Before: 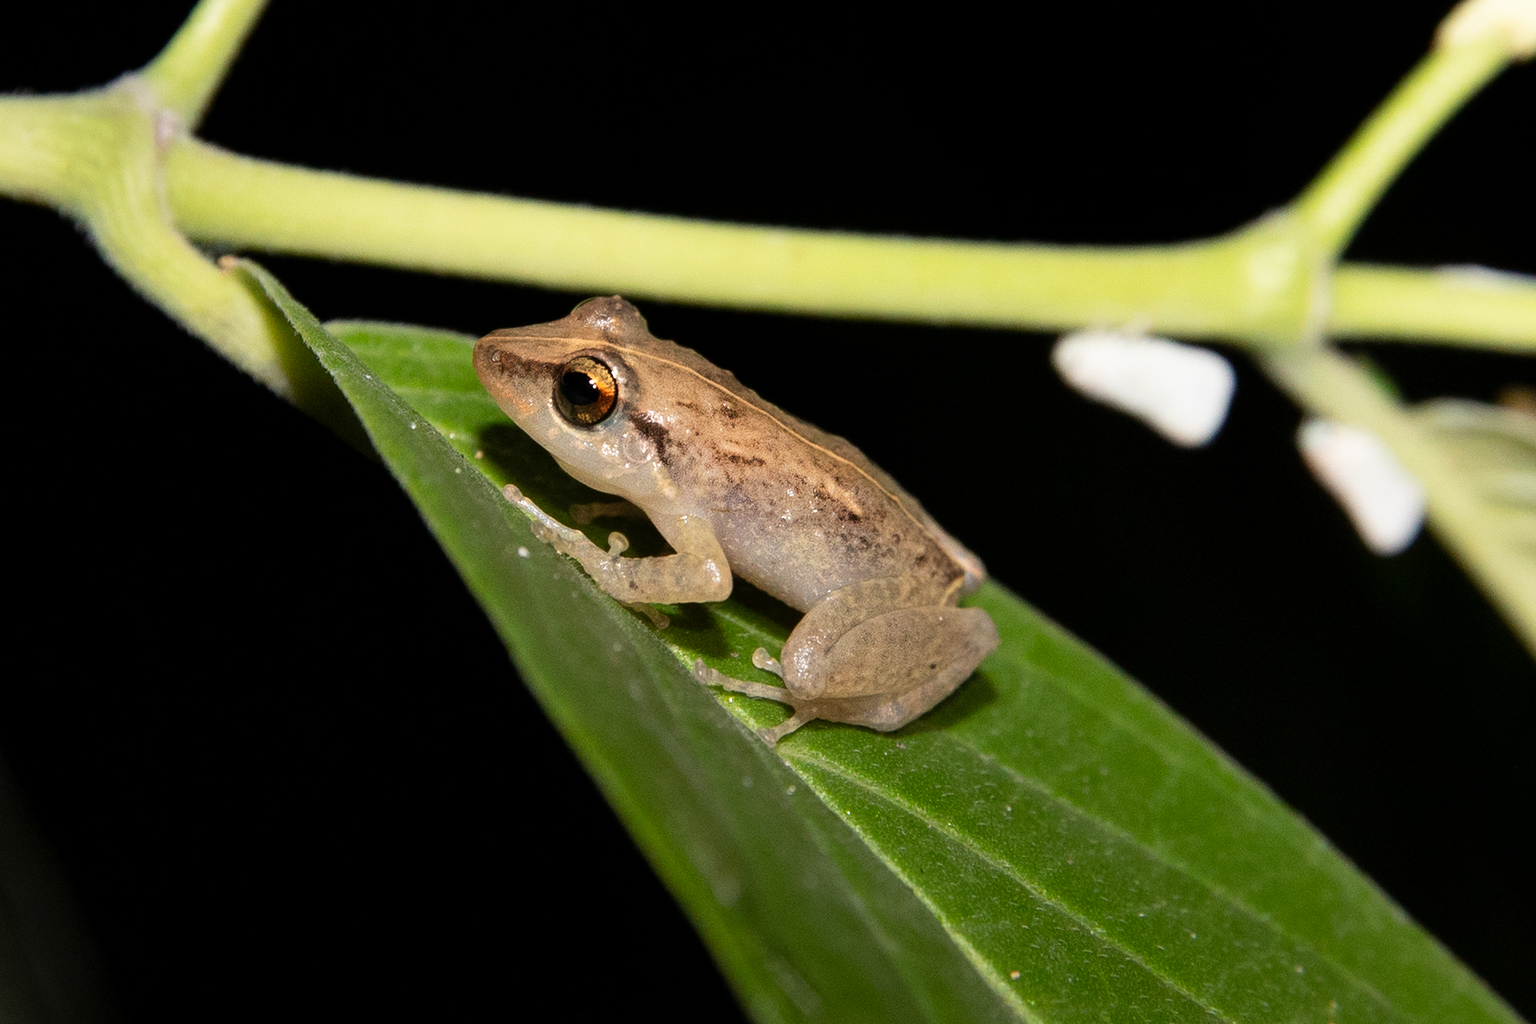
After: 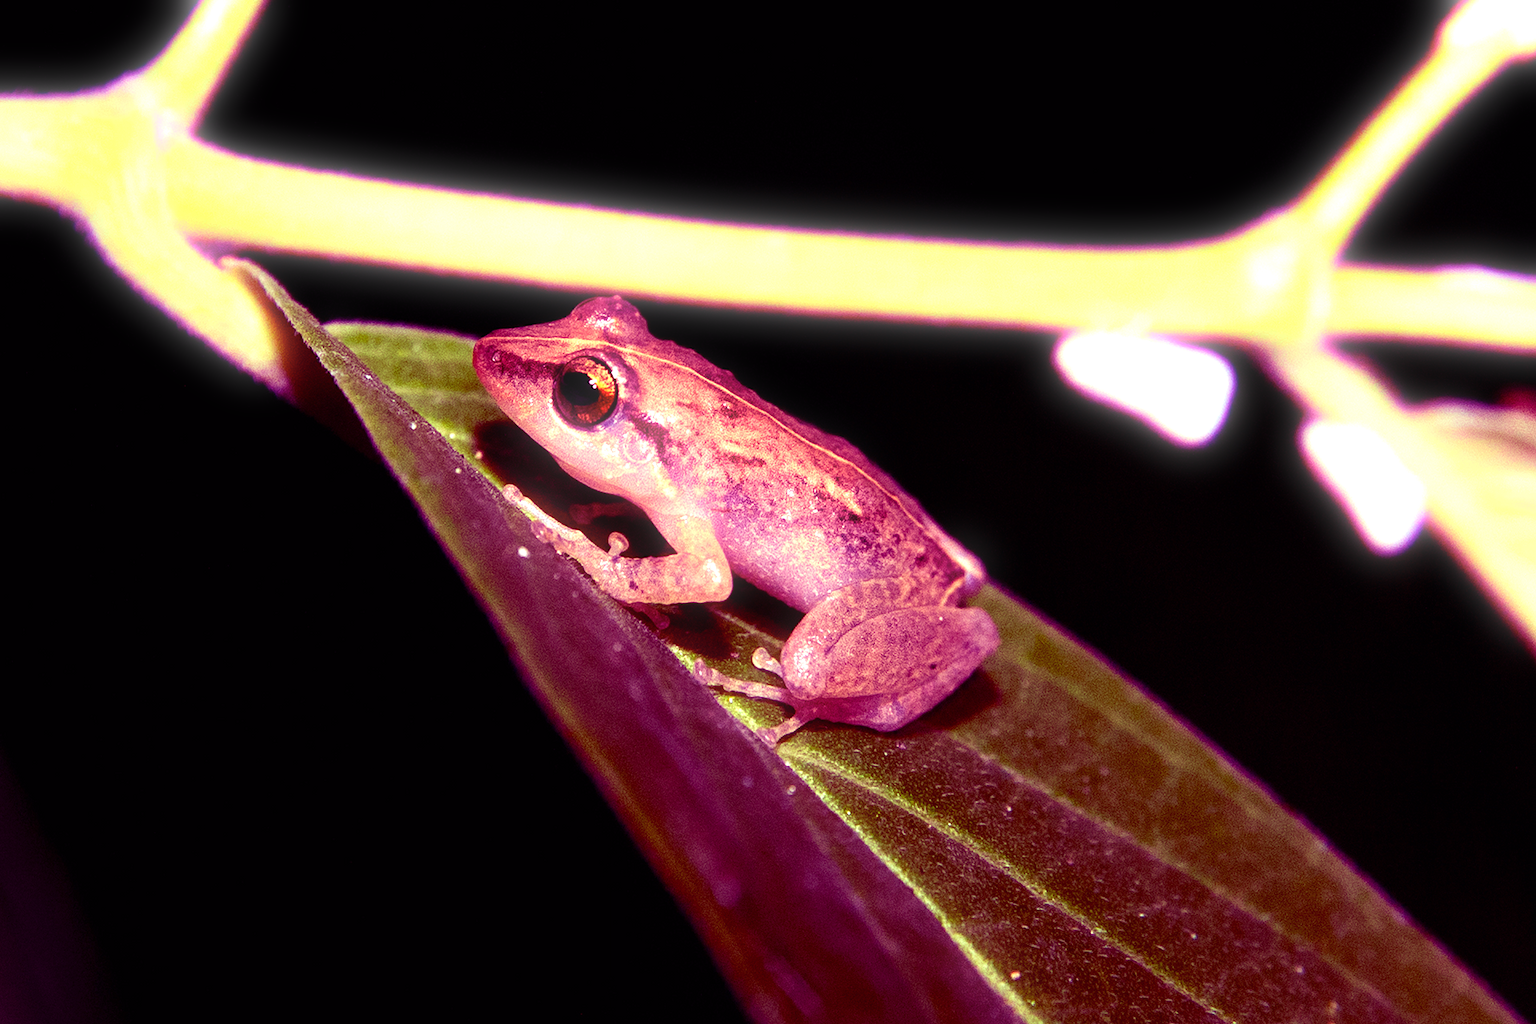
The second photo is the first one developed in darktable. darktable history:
bloom: size 5%, threshold 95%, strength 15%
exposure: black level correction 0, exposure 0.9 EV, compensate highlight preservation false
color balance: mode lift, gamma, gain (sRGB), lift [1, 1, 0.101, 1]
velvia: on, module defaults
